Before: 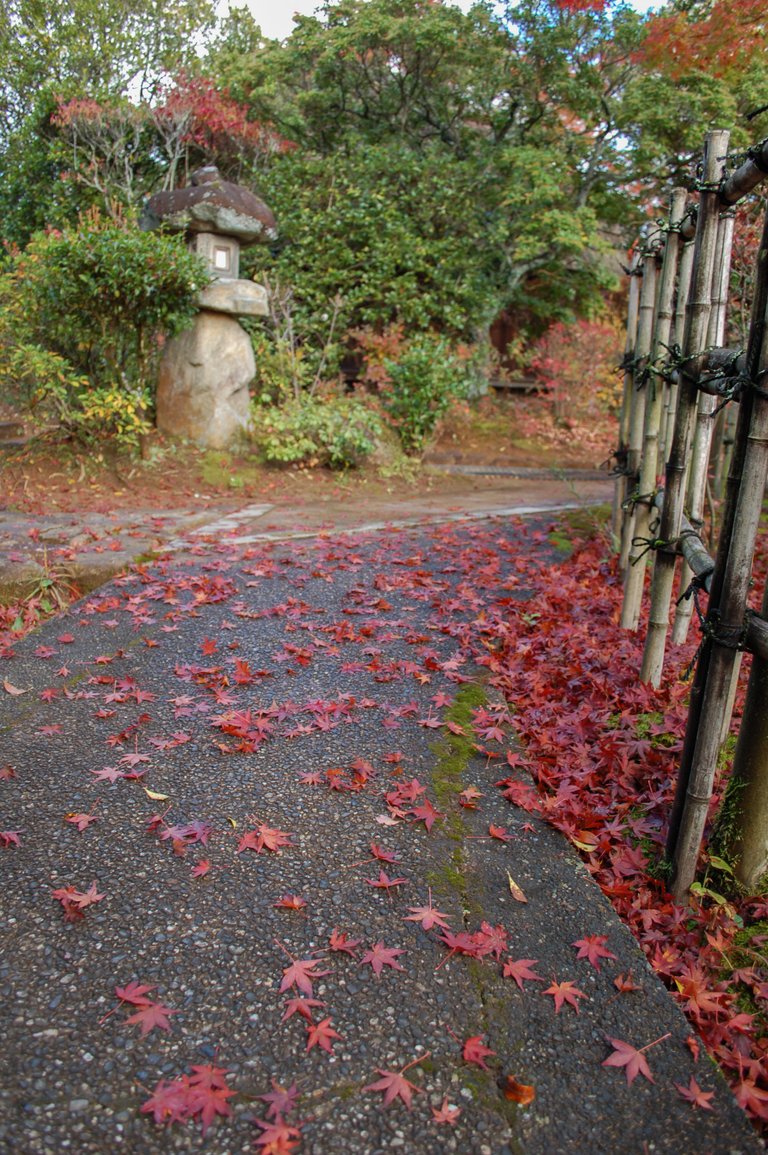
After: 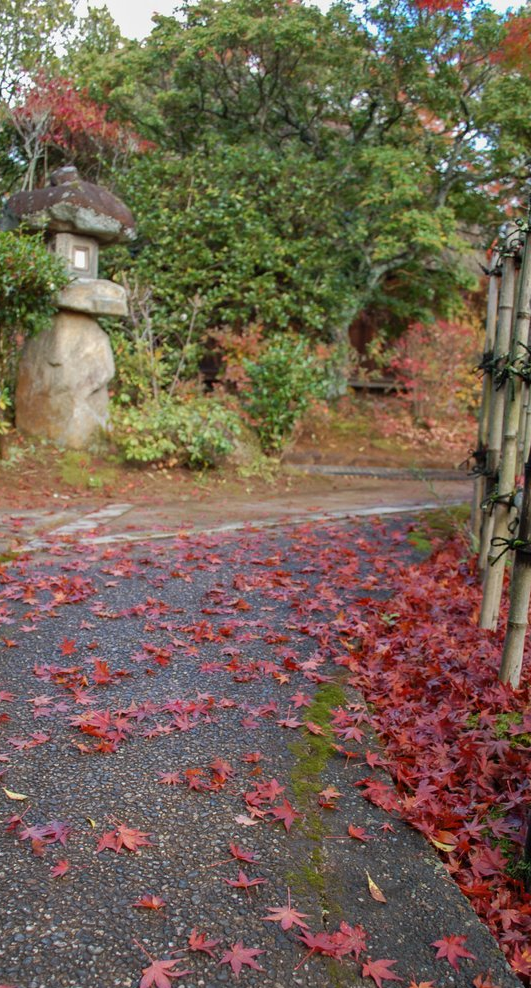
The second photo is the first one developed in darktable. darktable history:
crop: left 18.489%, right 12.247%, bottom 14.443%
